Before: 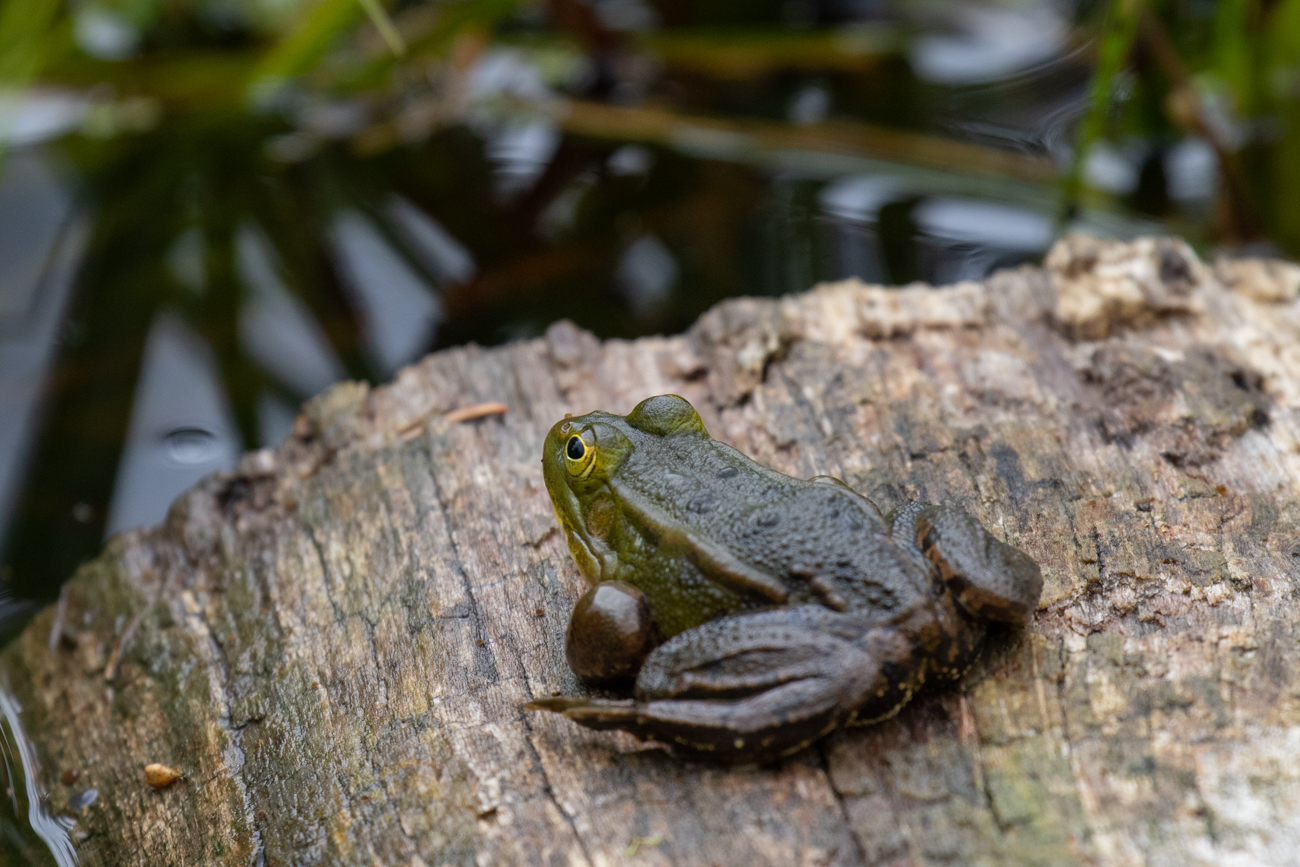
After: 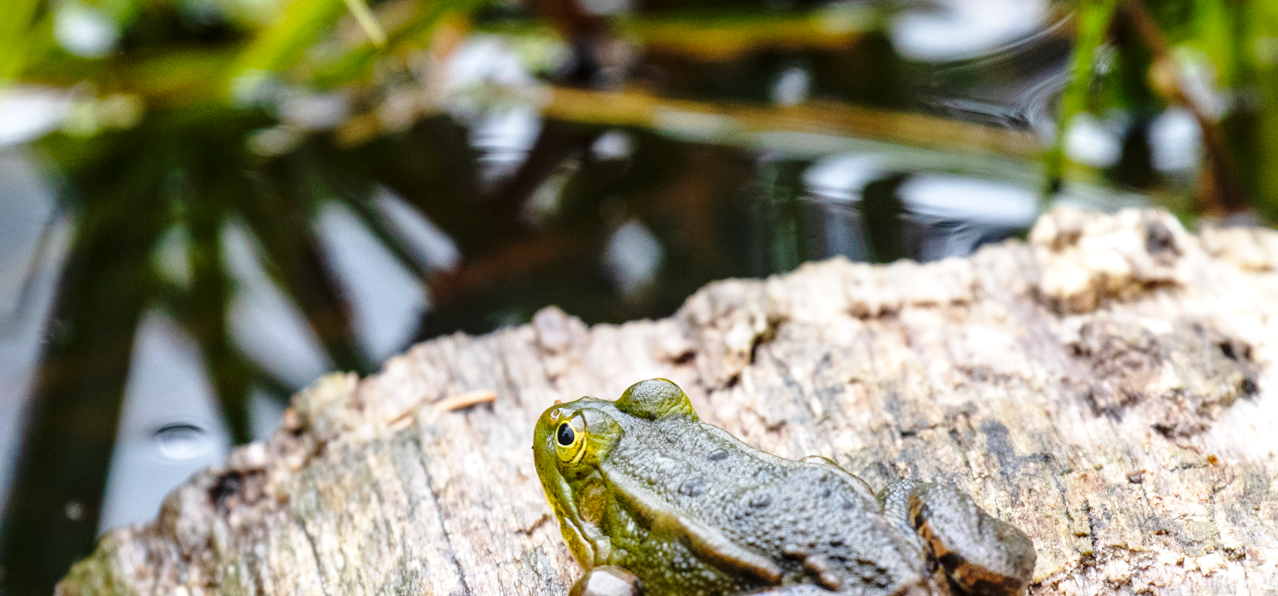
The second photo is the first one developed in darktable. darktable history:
crop: bottom 28.576%
rotate and perspective: rotation -1.42°, crop left 0.016, crop right 0.984, crop top 0.035, crop bottom 0.965
local contrast: on, module defaults
base curve: curves: ch0 [(0, 0) (0.028, 0.03) (0.121, 0.232) (0.46, 0.748) (0.859, 0.968) (1, 1)], preserve colors none
white balance: emerald 1
exposure: exposure 0.7 EV, compensate highlight preservation false
